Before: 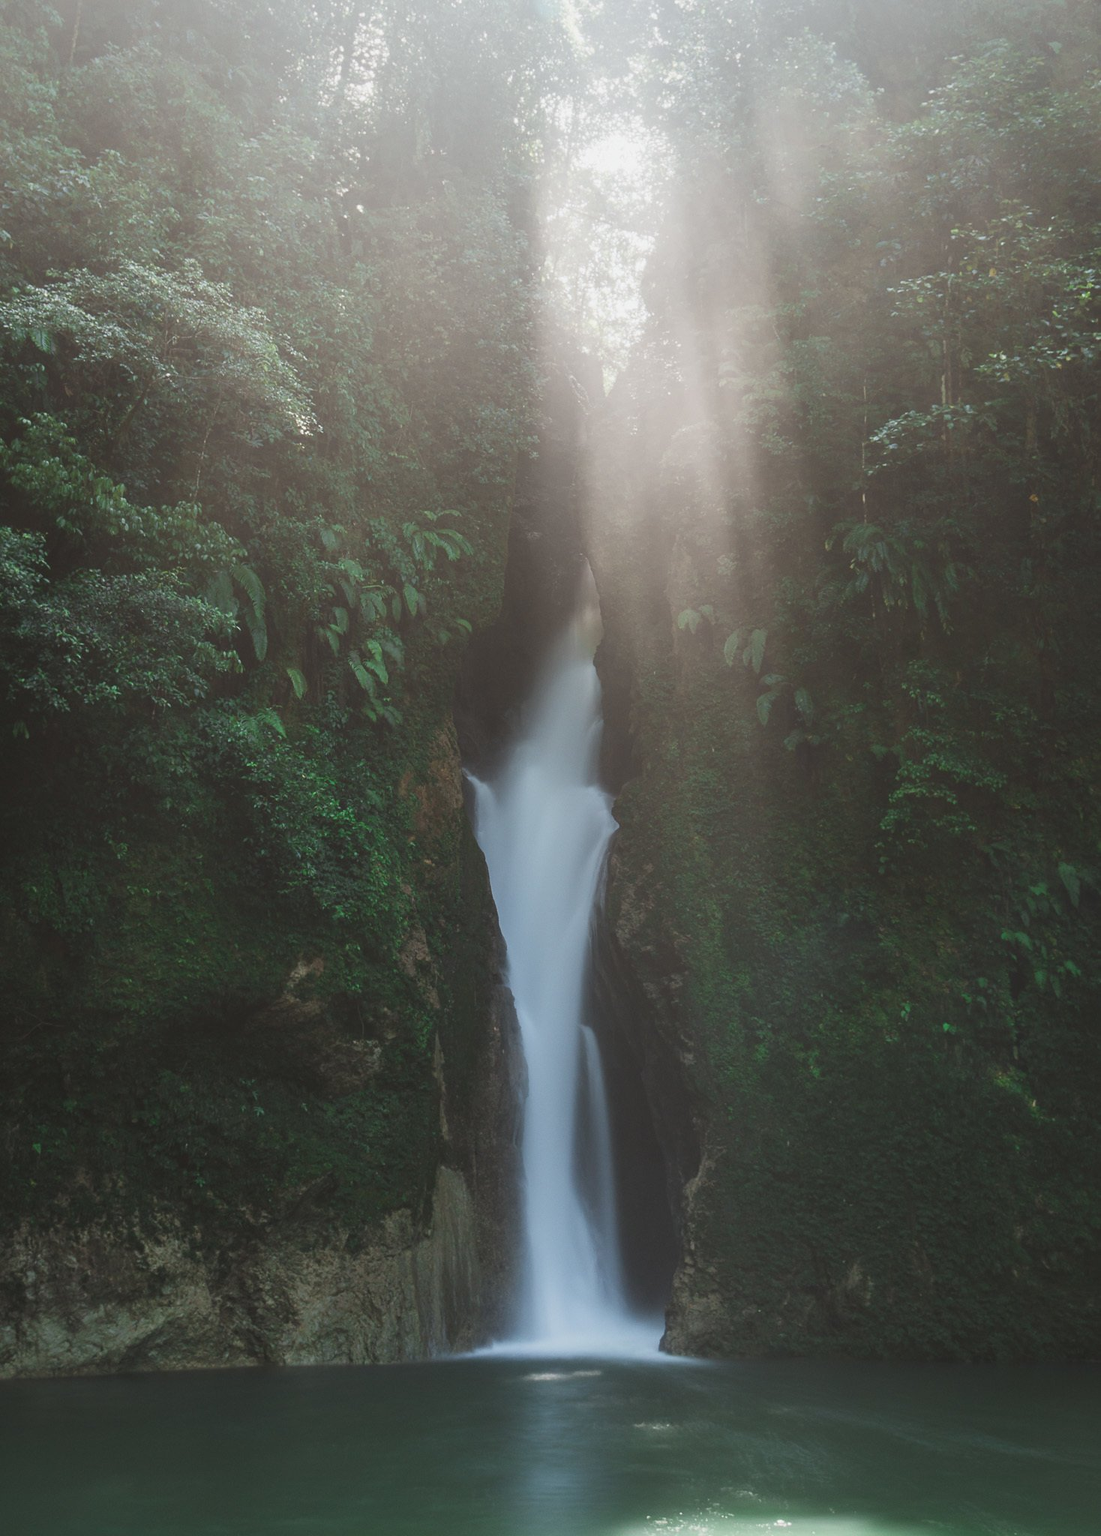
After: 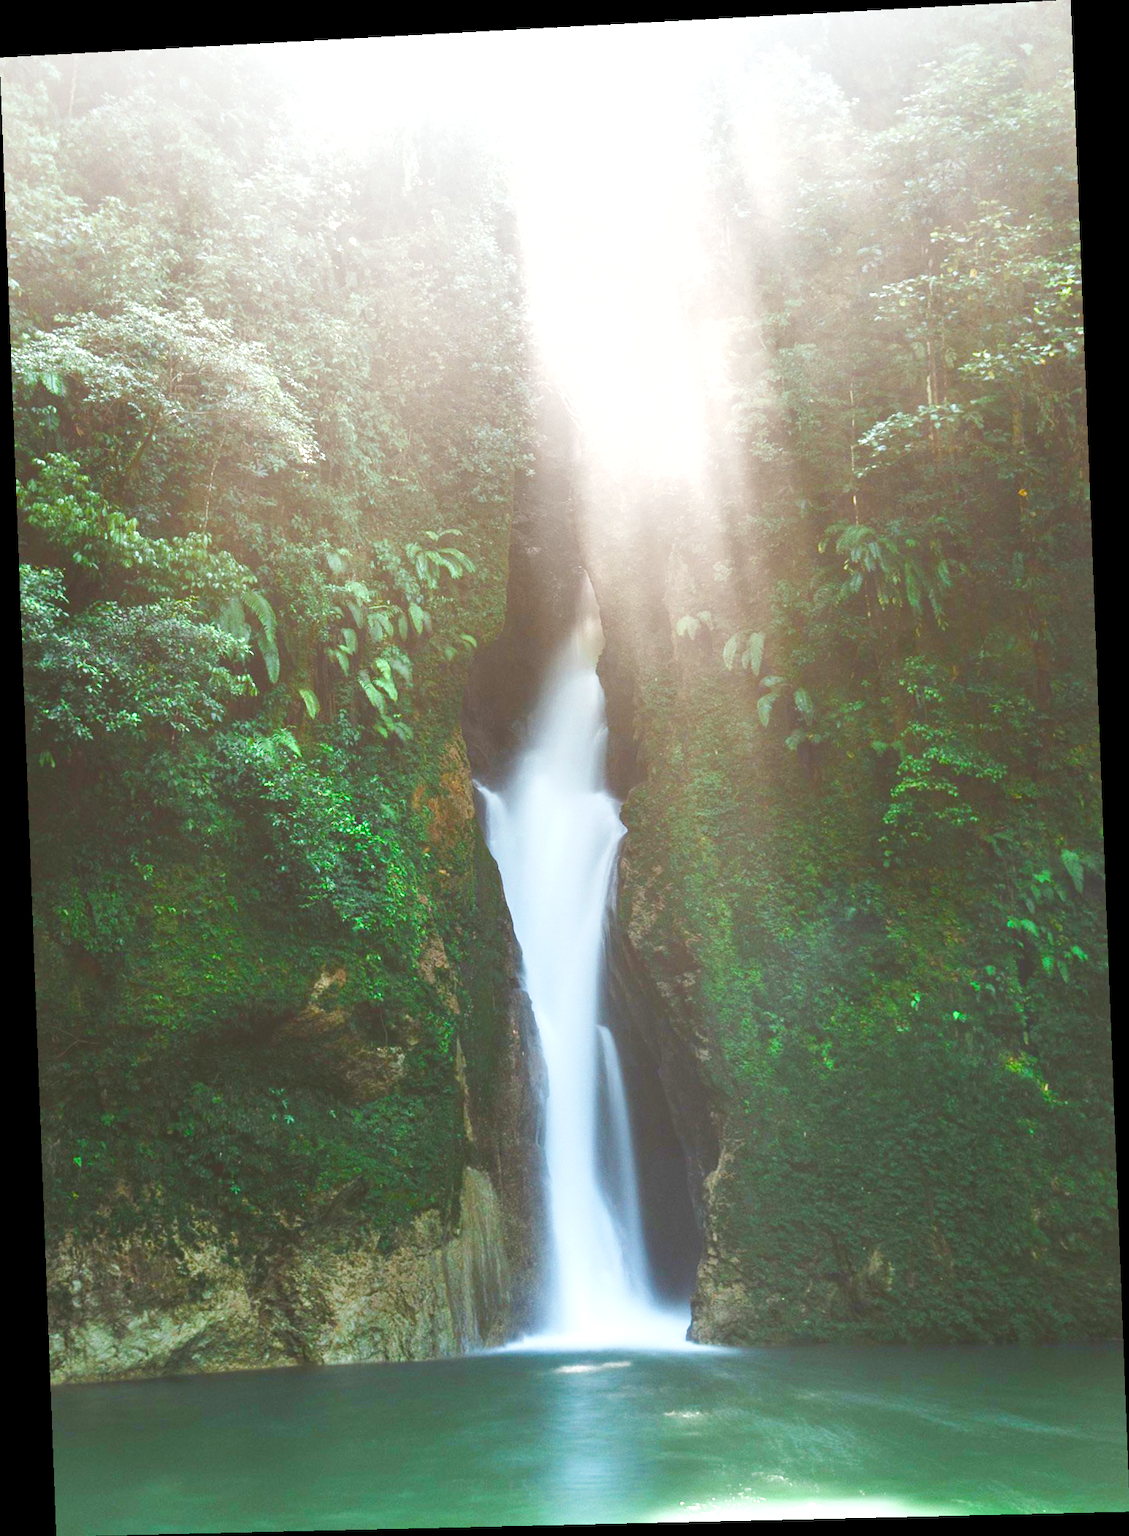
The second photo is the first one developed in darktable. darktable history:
shadows and highlights: shadows 25, highlights -48, soften with gaussian
exposure: exposure 0.74 EV, compensate highlight preservation false
rotate and perspective: rotation -2.22°, lens shift (horizontal) -0.022, automatic cropping off
color zones: curves: ch0 [(0.25, 0.5) (0.463, 0.627) (0.484, 0.637) (0.75, 0.5)]
tone equalizer: -8 EV -0.417 EV, -7 EV -0.389 EV, -6 EV -0.333 EV, -5 EV -0.222 EV, -3 EV 0.222 EV, -2 EV 0.333 EV, -1 EV 0.389 EV, +0 EV 0.417 EV, edges refinement/feathering 500, mask exposure compensation -1.57 EV, preserve details no
color balance rgb: perceptual saturation grading › global saturation 24.74%, perceptual saturation grading › highlights -51.22%, perceptual saturation grading › mid-tones 19.16%, perceptual saturation grading › shadows 60.98%, global vibrance 50%
base curve: curves: ch0 [(0, 0) (0.204, 0.334) (0.55, 0.733) (1, 1)], preserve colors none
